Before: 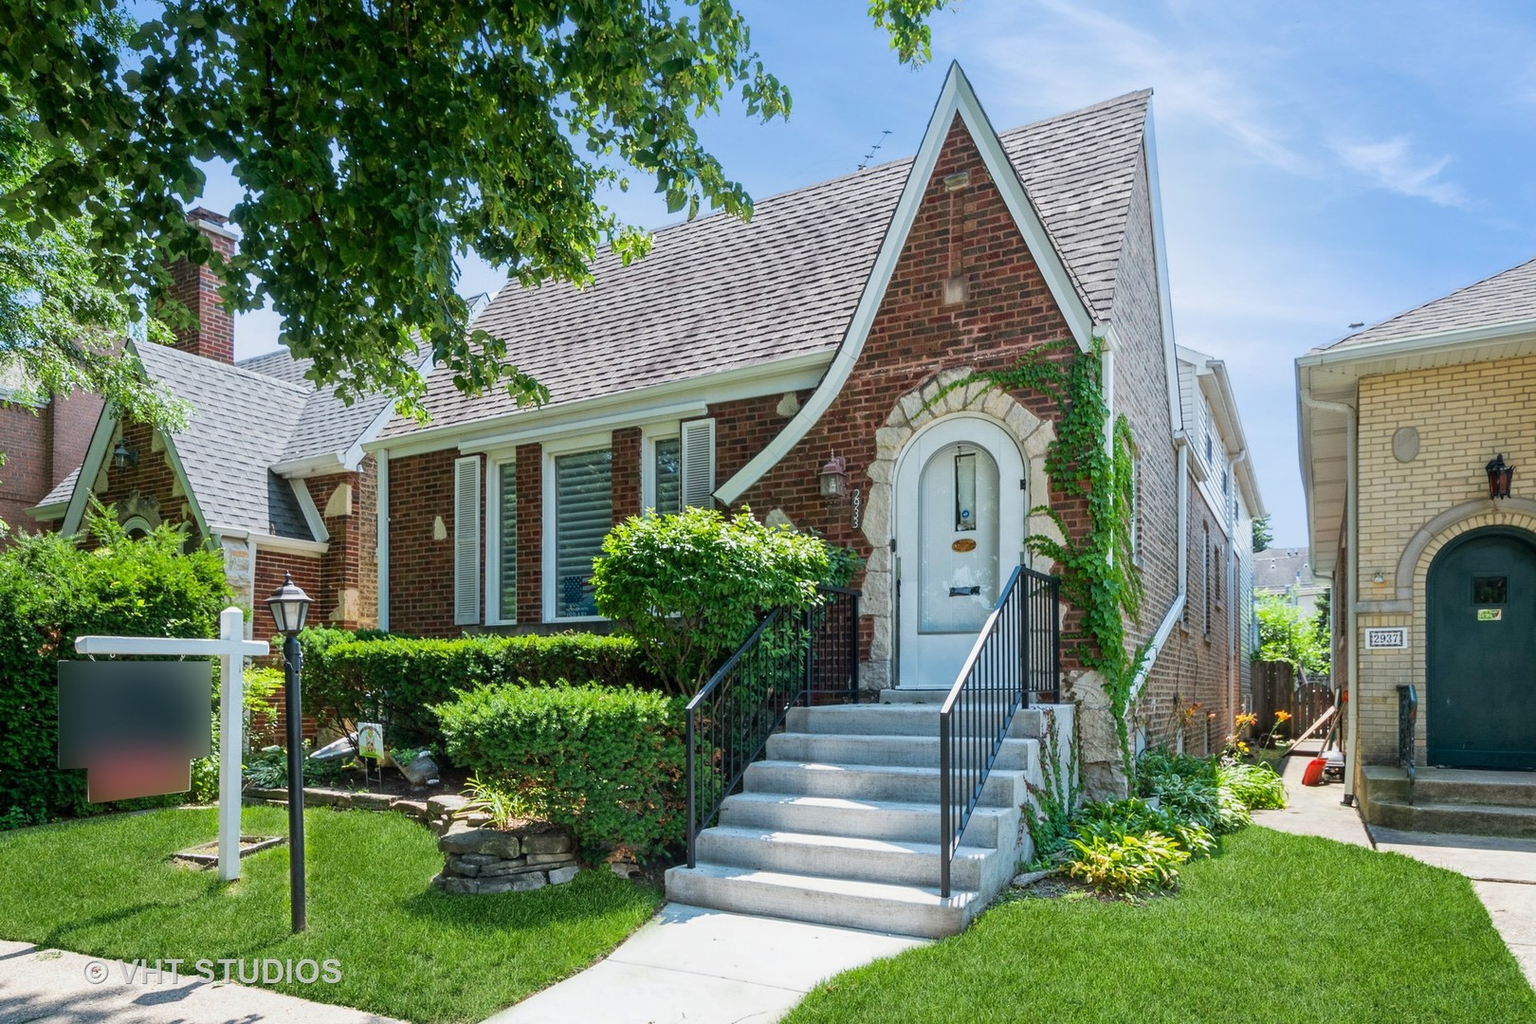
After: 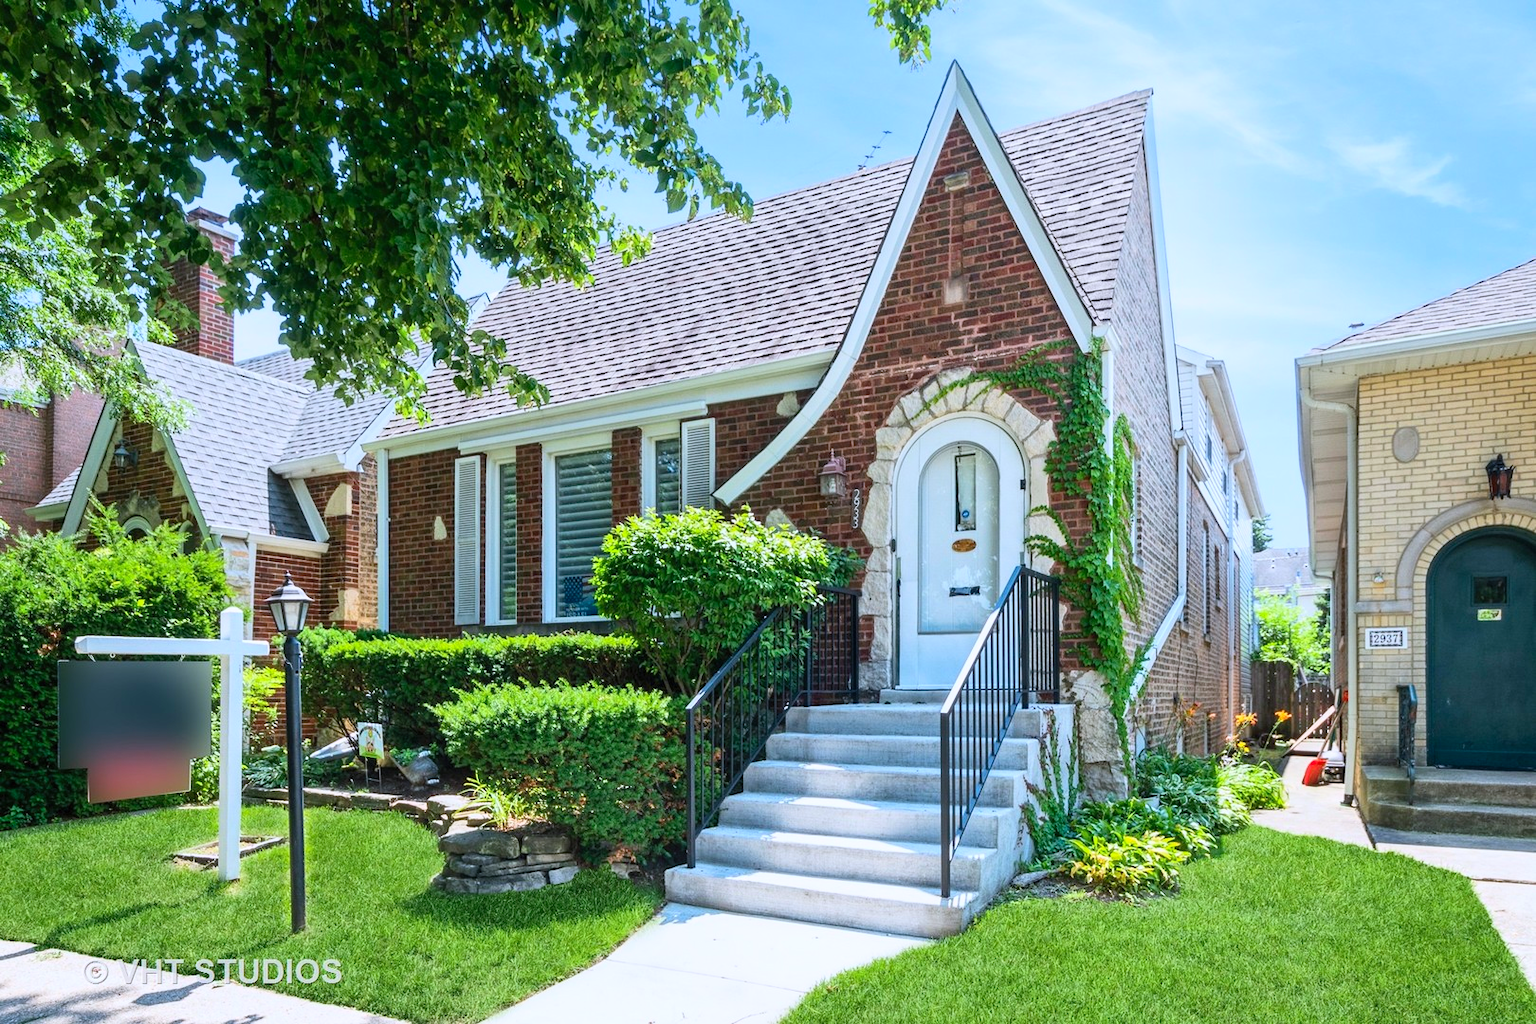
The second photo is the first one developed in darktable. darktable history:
color calibration: illuminant as shot in camera, x 0.358, y 0.373, temperature 4628.91 K
contrast brightness saturation: contrast 0.2, brightness 0.16, saturation 0.22
exposure: compensate highlight preservation false
